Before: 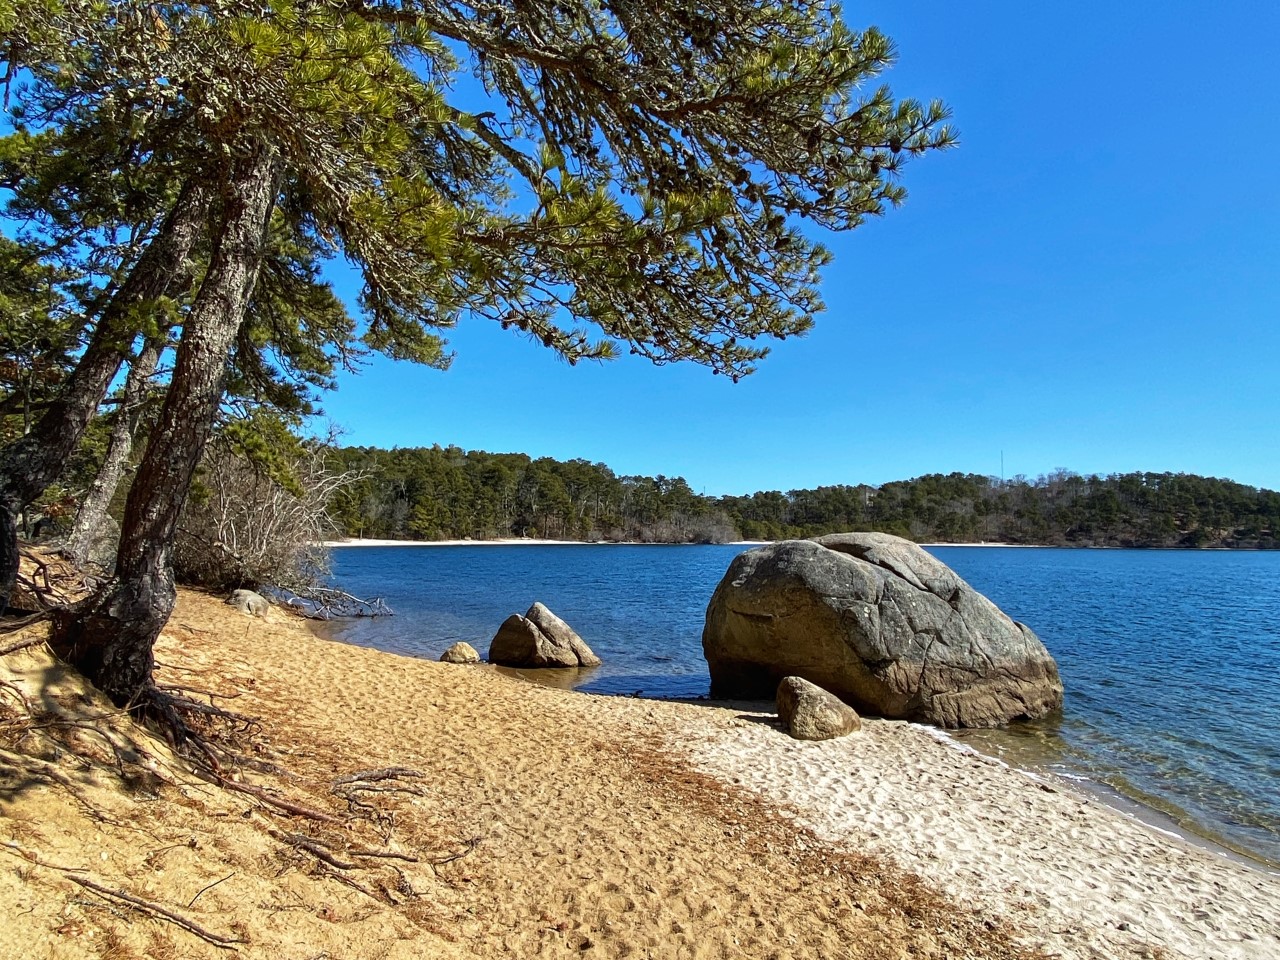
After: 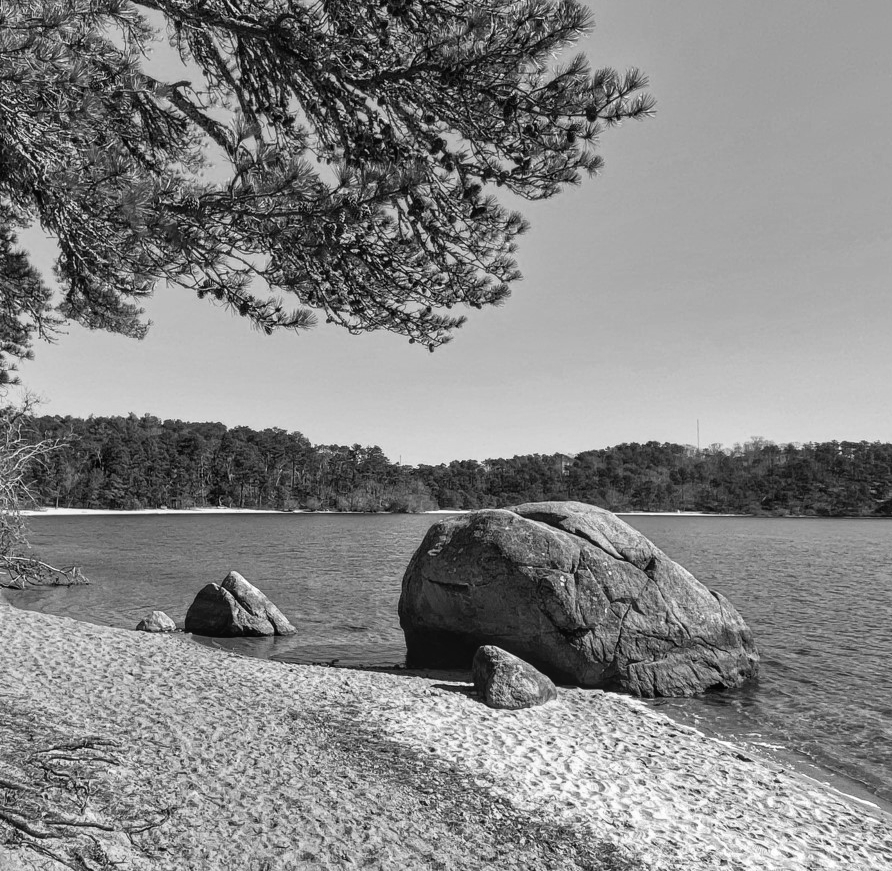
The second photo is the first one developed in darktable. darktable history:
crop and rotate: left 23.785%, top 3.262%, right 6.506%, bottom 5.977%
shadows and highlights: soften with gaussian
color calibration: output gray [0.28, 0.41, 0.31, 0], illuminant custom, x 0.373, y 0.388, temperature 4250.14 K
local contrast: detail 110%
